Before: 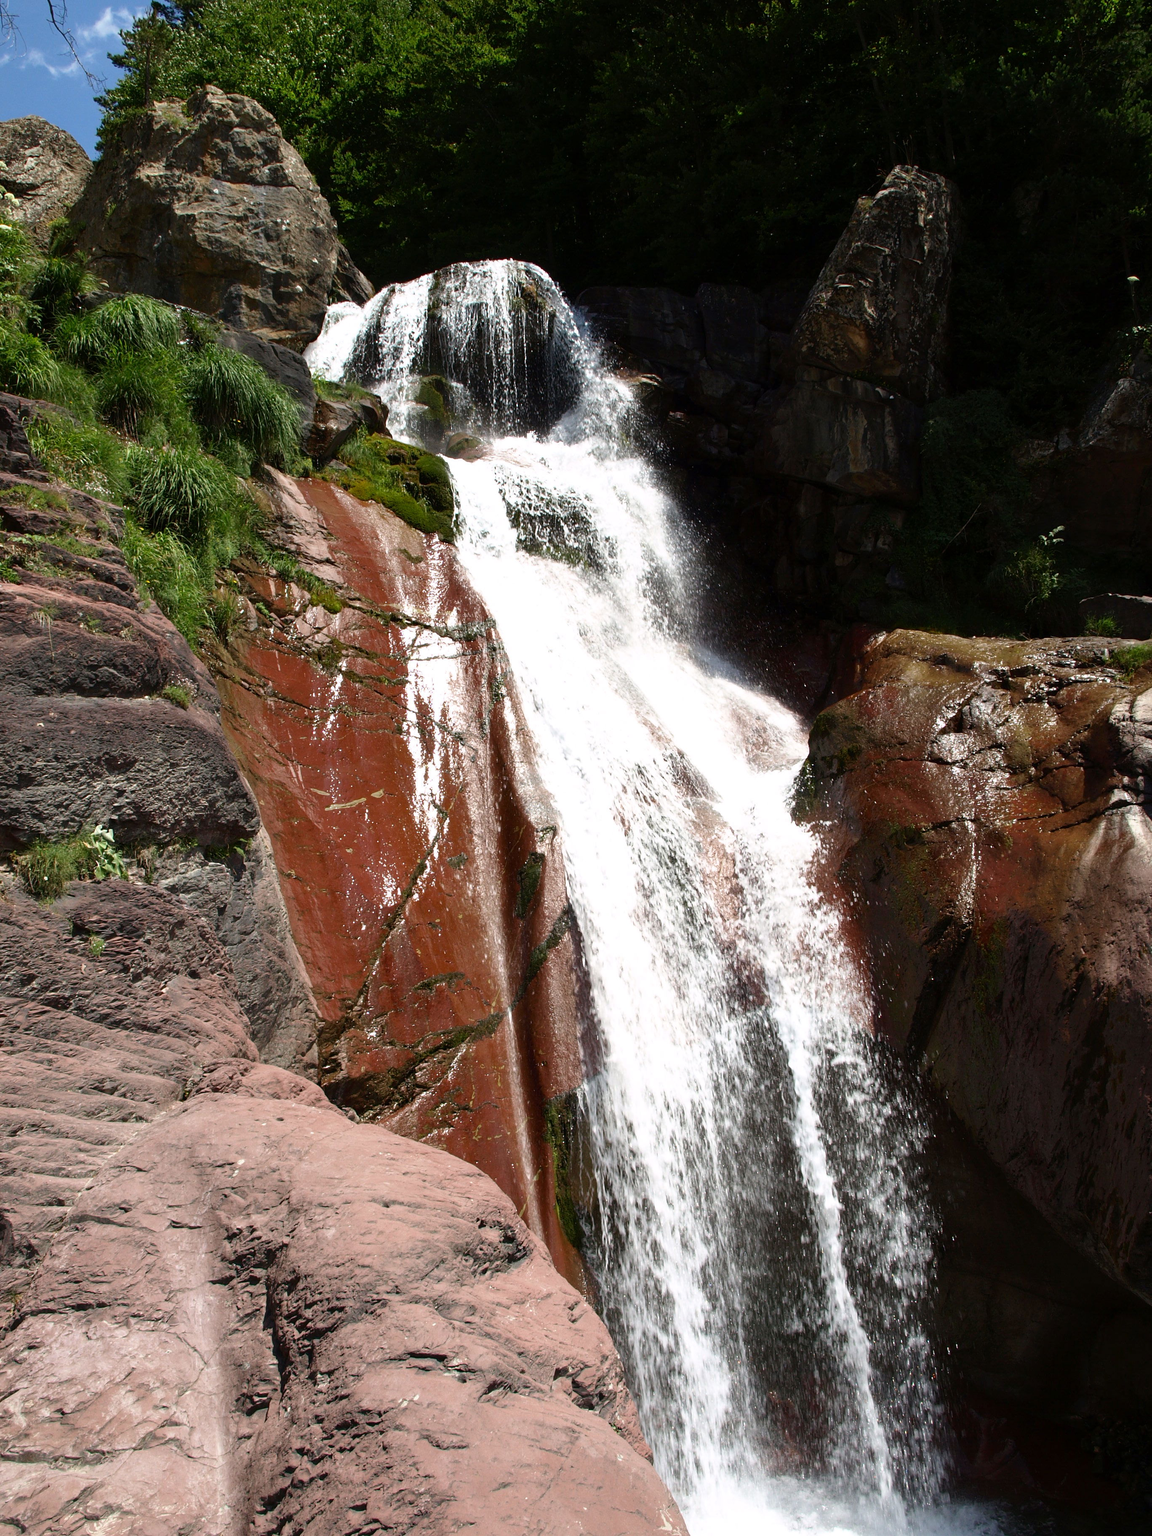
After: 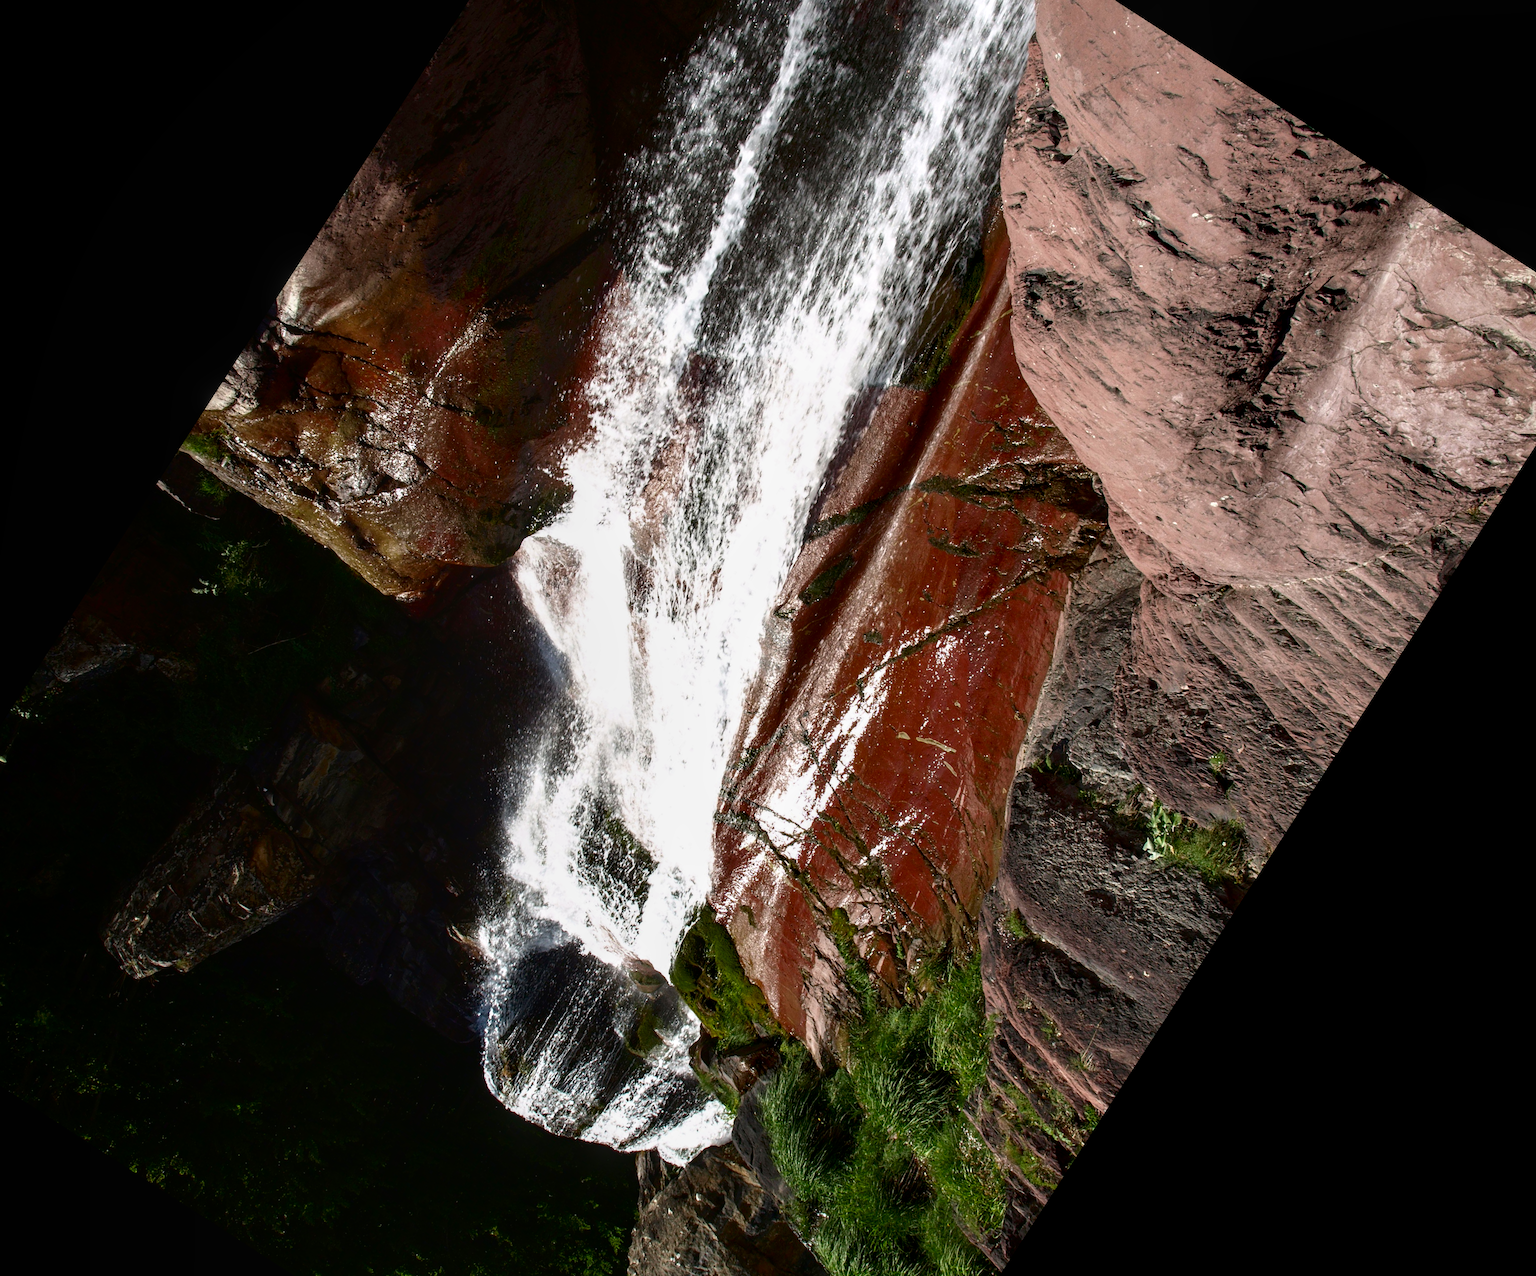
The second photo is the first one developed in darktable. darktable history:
crop and rotate: angle 147.14°, left 9.204%, top 15.561%, right 4.381%, bottom 16.922%
local contrast: on, module defaults
contrast brightness saturation: brightness -0.201, saturation 0.083
